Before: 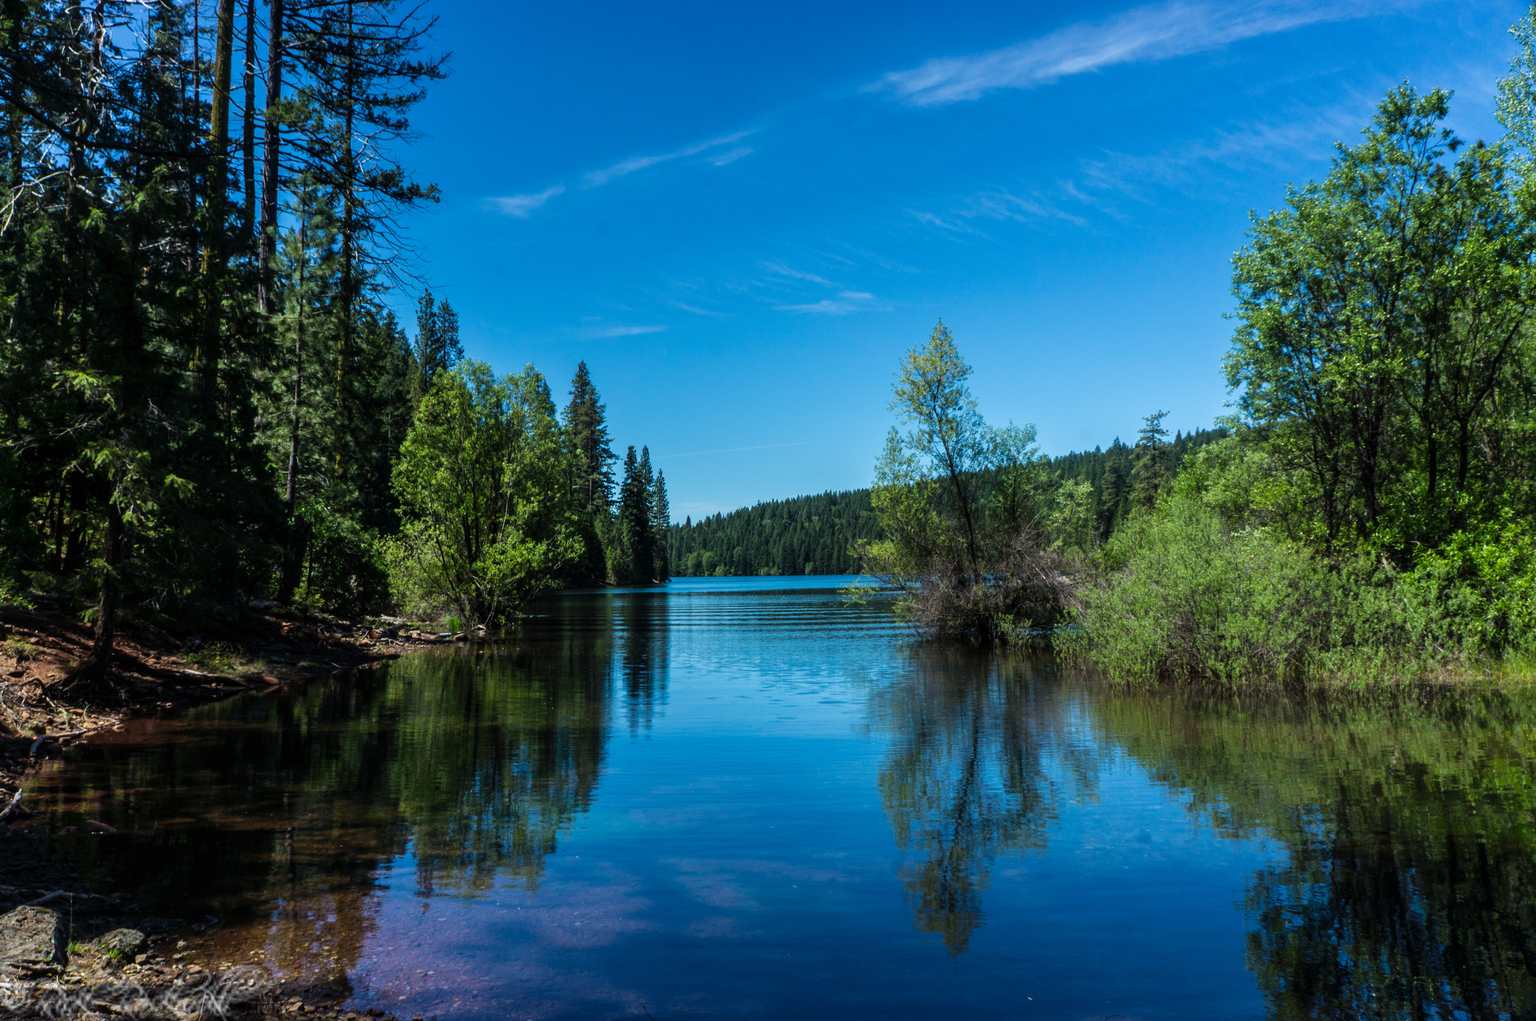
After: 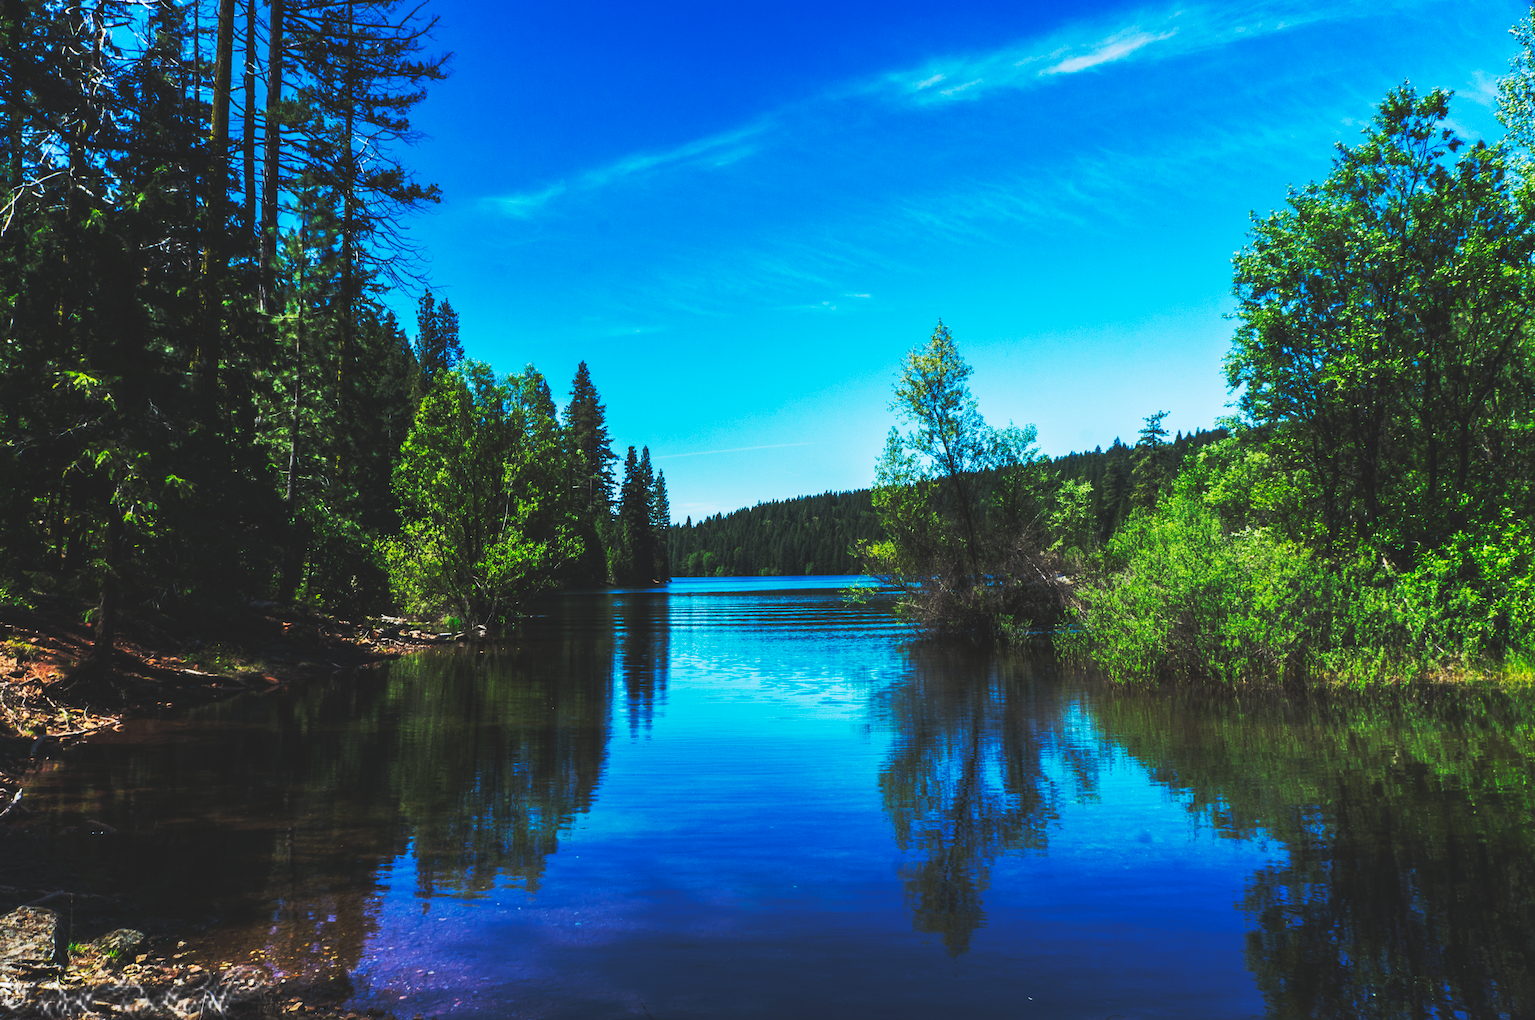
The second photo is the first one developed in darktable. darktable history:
base curve: curves: ch0 [(0, 0.015) (0.085, 0.116) (0.134, 0.298) (0.19, 0.545) (0.296, 0.764) (0.599, 0.982) (1, 1)], preserve colors none
exposure: black level correction 0, exposure -0.721 EV, compensate highlight preservation false
